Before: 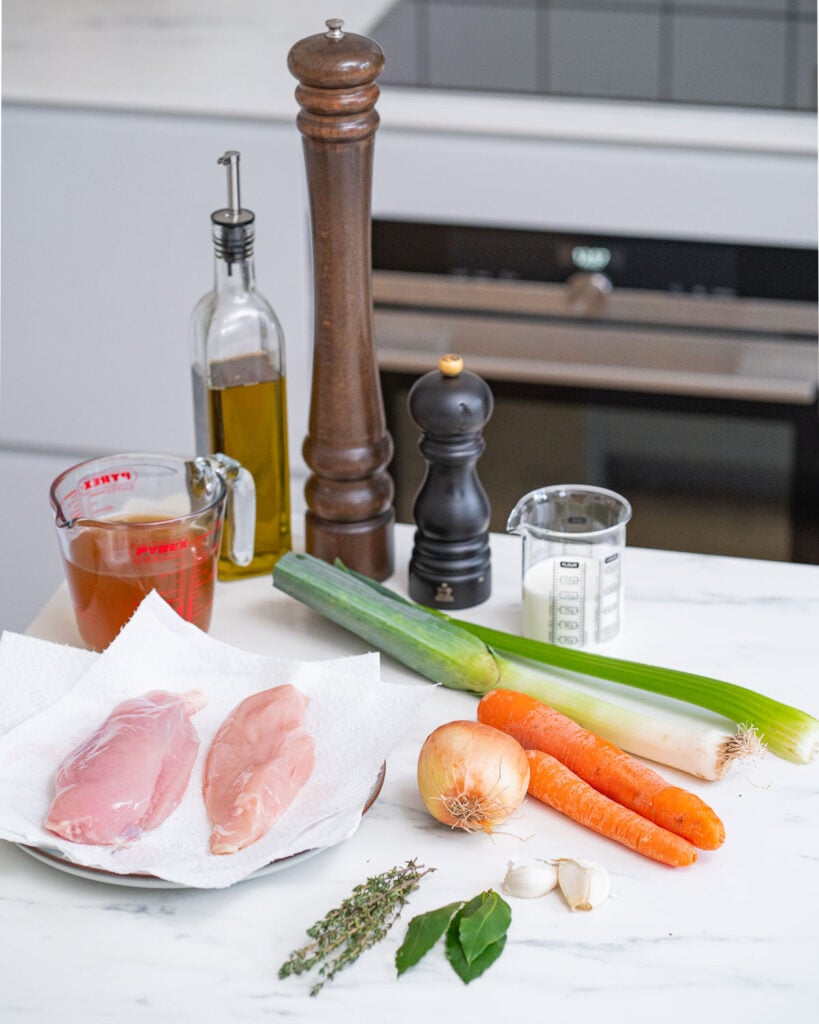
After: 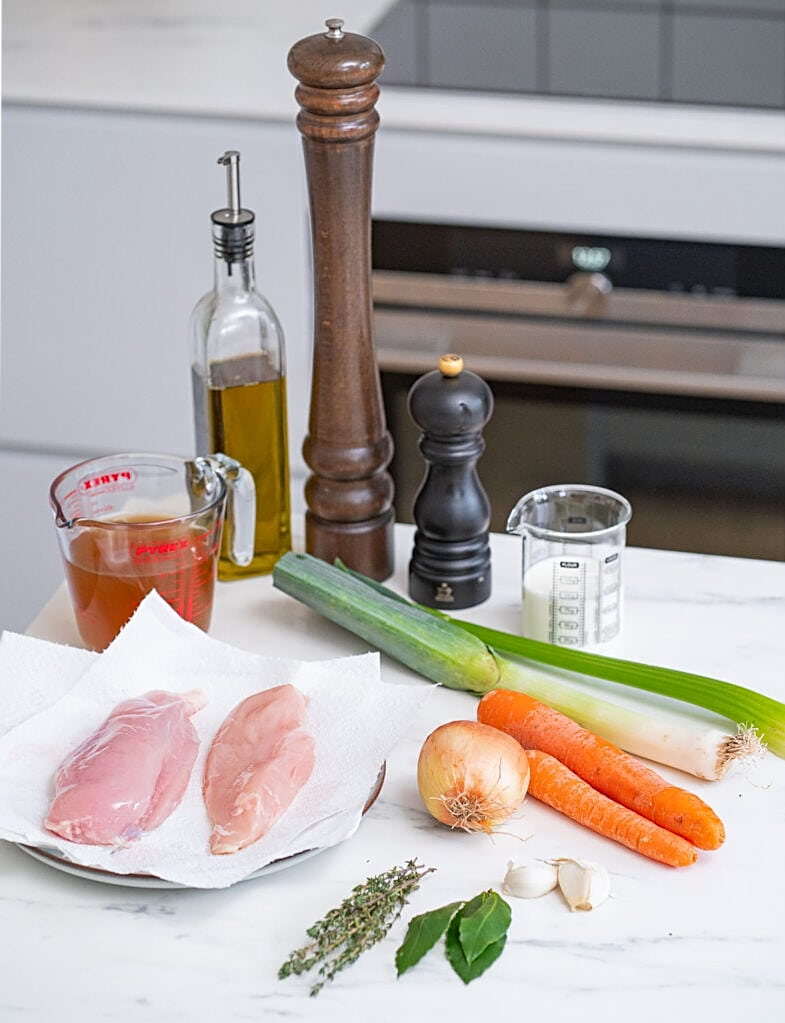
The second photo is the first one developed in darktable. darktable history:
crop: right 4.126%, bottom 0.031%
sharpen: on, module defaults
